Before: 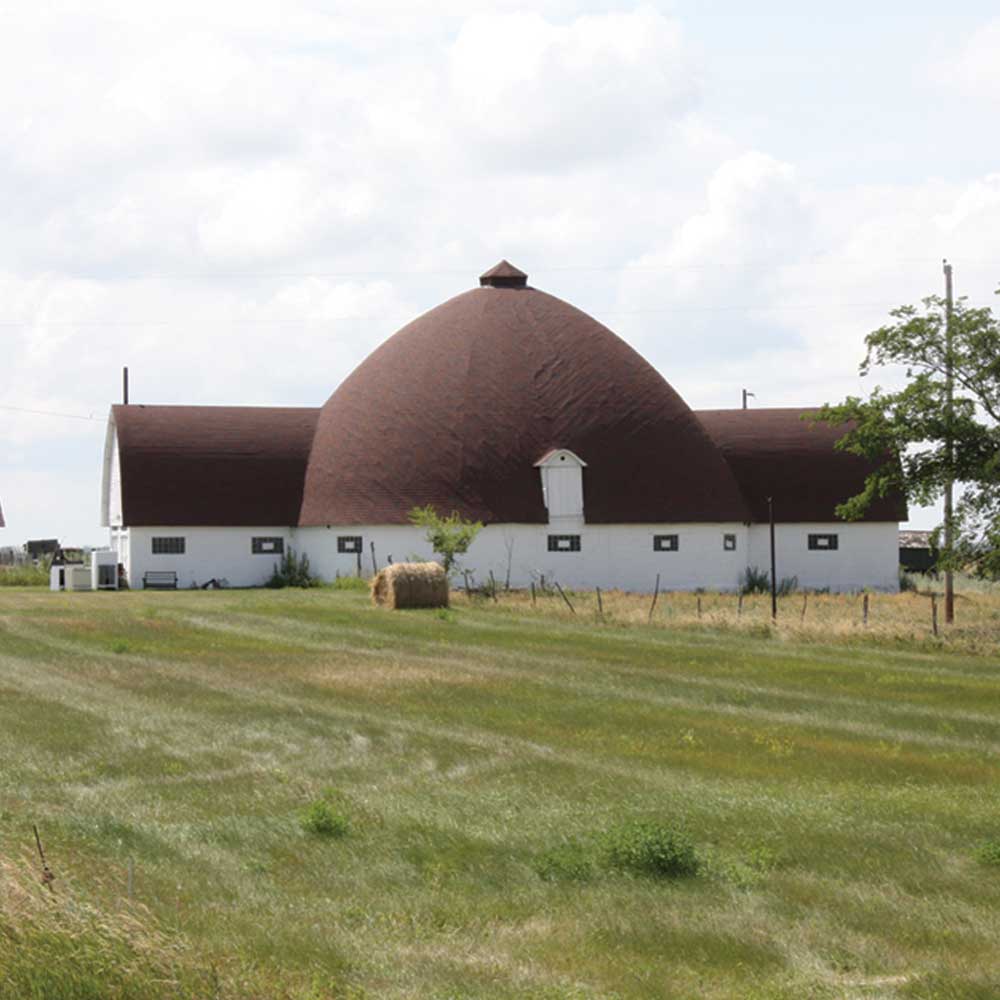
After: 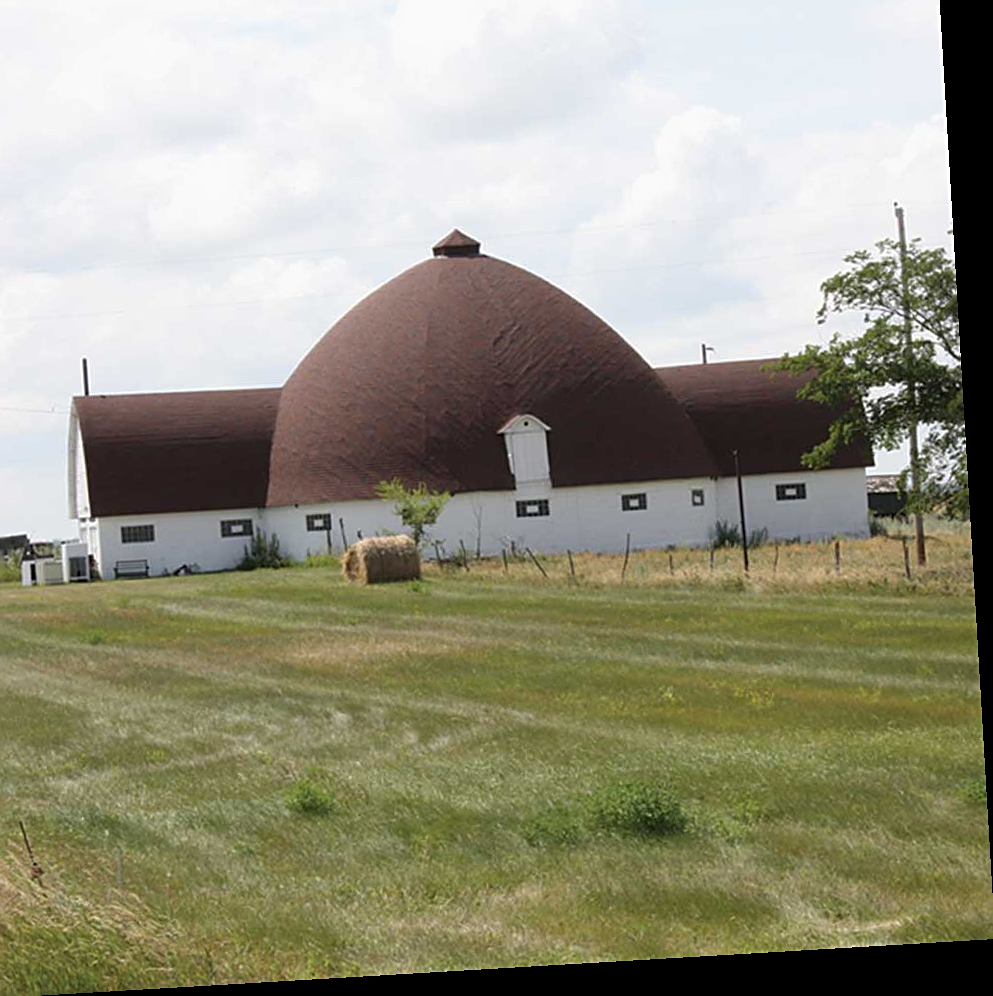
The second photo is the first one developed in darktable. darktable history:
crop and rotate: angle 3.39°, left 6.023%, top 5.717%
sharpen: on, module defaults
exposure: exposure -0.069 EV, compensate highlight preservation false
